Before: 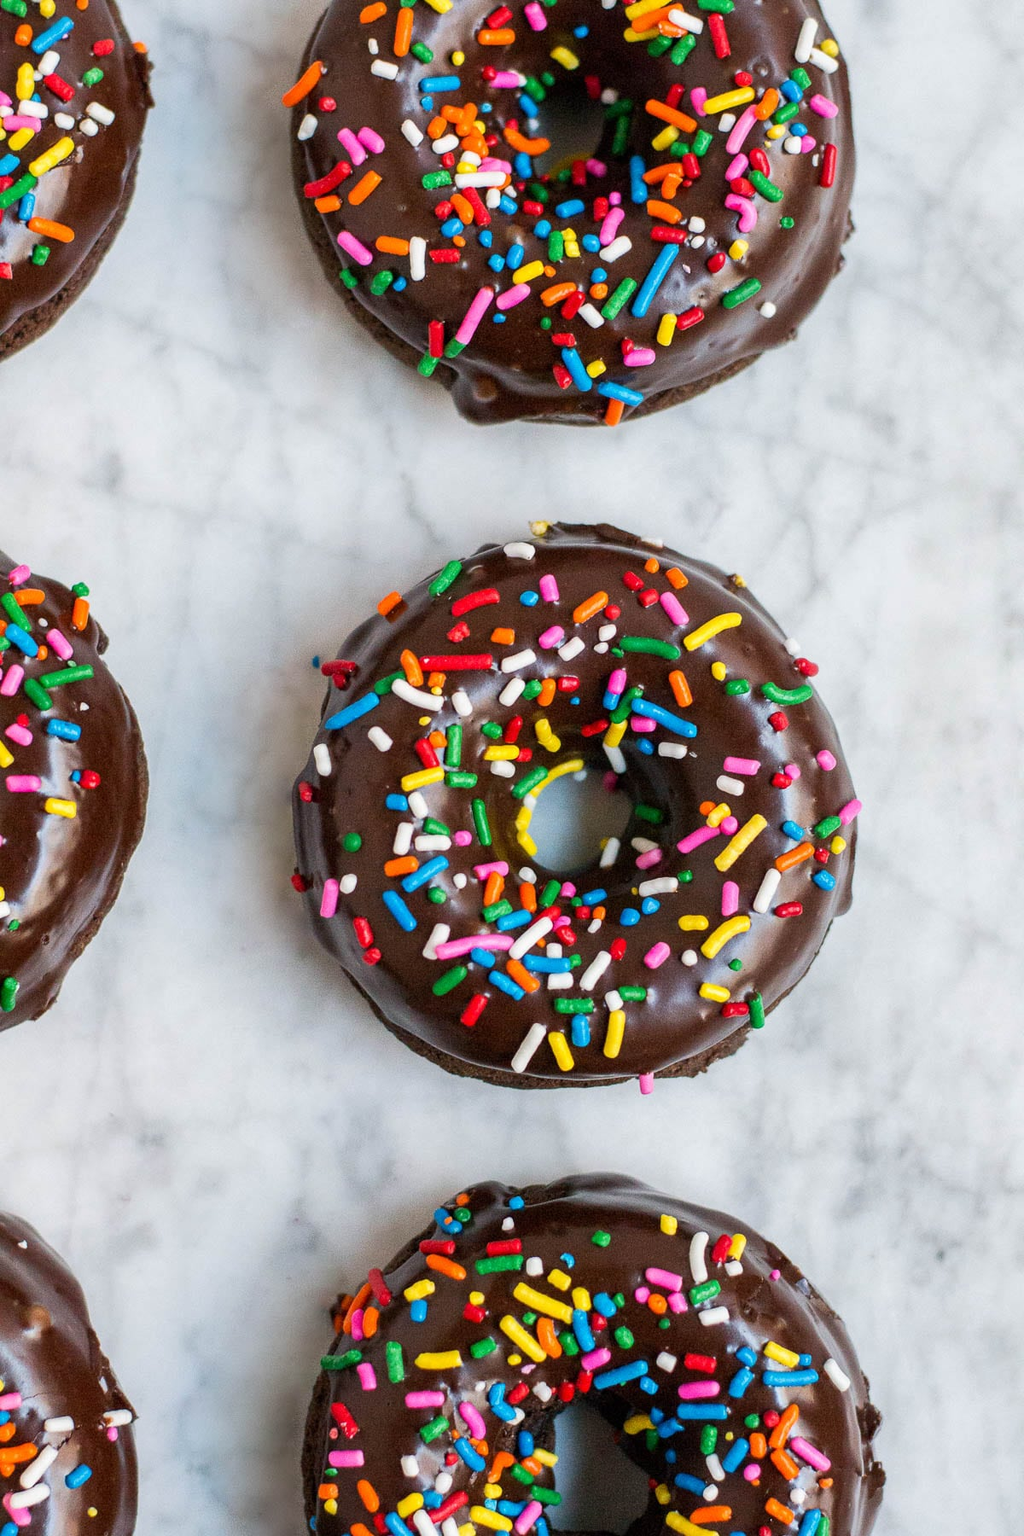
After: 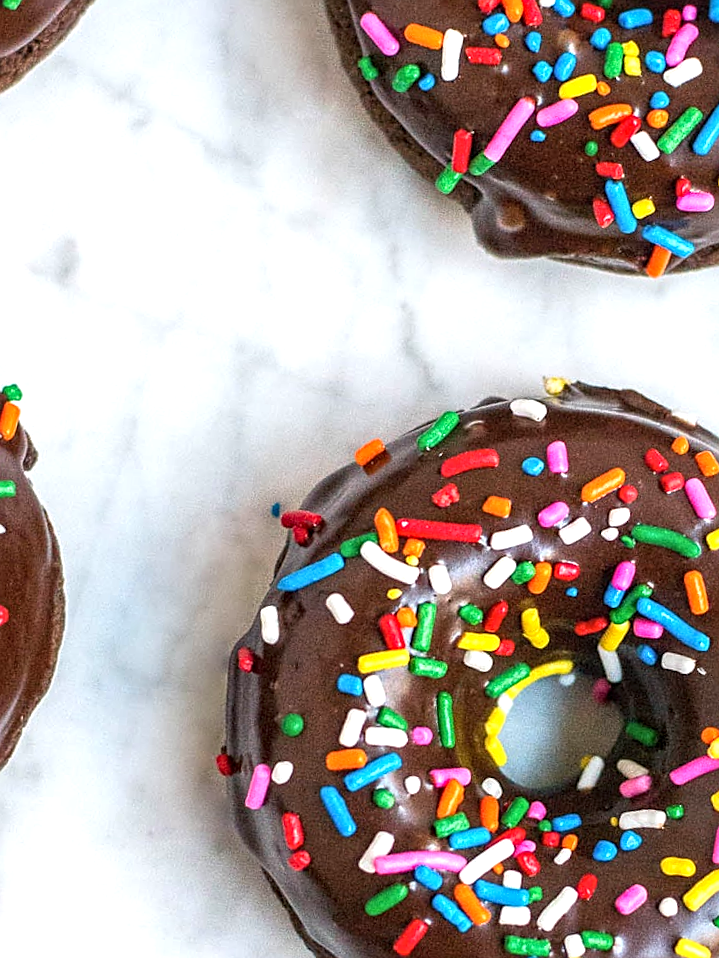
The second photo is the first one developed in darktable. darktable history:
sharpen: on, module defaults
crop and rotate: angle -6.94°, left 2.199%, top 6.909%, right 27.371%, bottom 30.574%
local contrast: on, module defaults
exposure: exposure 0.604 EV, compensate highlight preservation false
